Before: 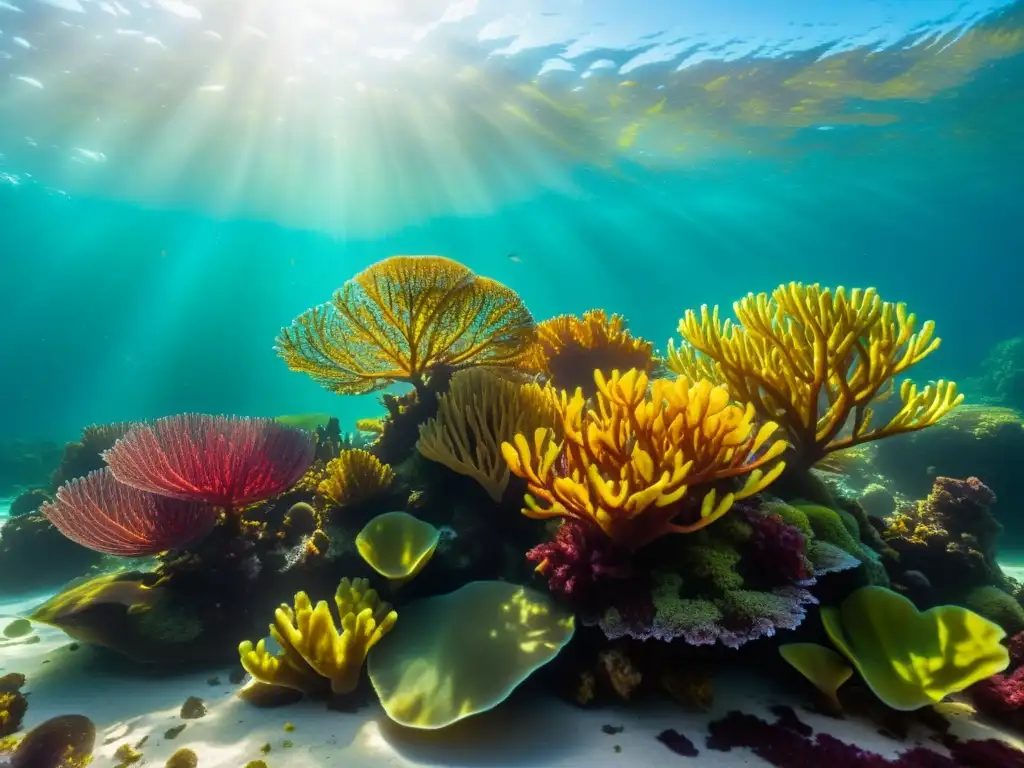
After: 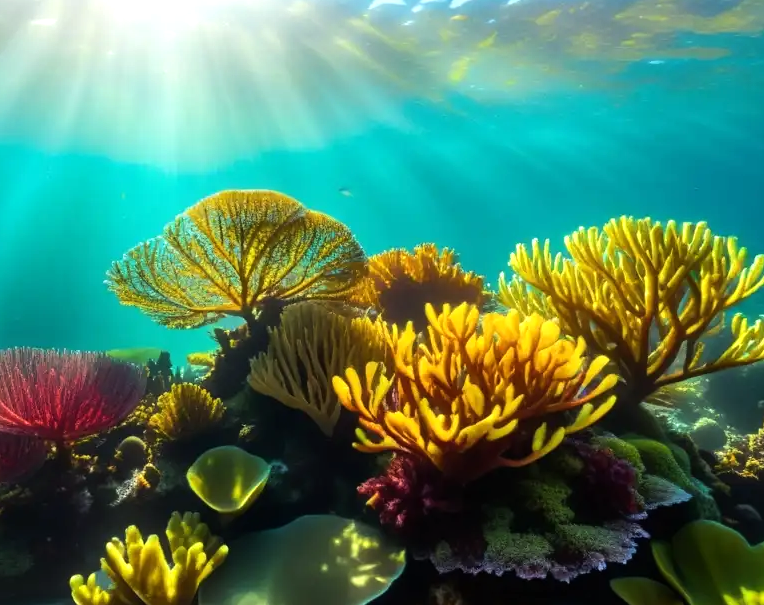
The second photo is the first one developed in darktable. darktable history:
tone equalizer: -8 EV -0.392 EV, -7 EV -0.429 EV, -6 EV -0.297 EV, -5 EV -0.243 EV, -3 EV 0.248 EV, -2 EV 0.328 EV, -1 EV 0.4 EV, +0 EV 0.433 EV, edges refinement/feathering 500, mask exposure compensation -1.57 EV, preserve details no
crop: left 16.566%, top 8.711%, right 8.55%, bottom 12.482%
